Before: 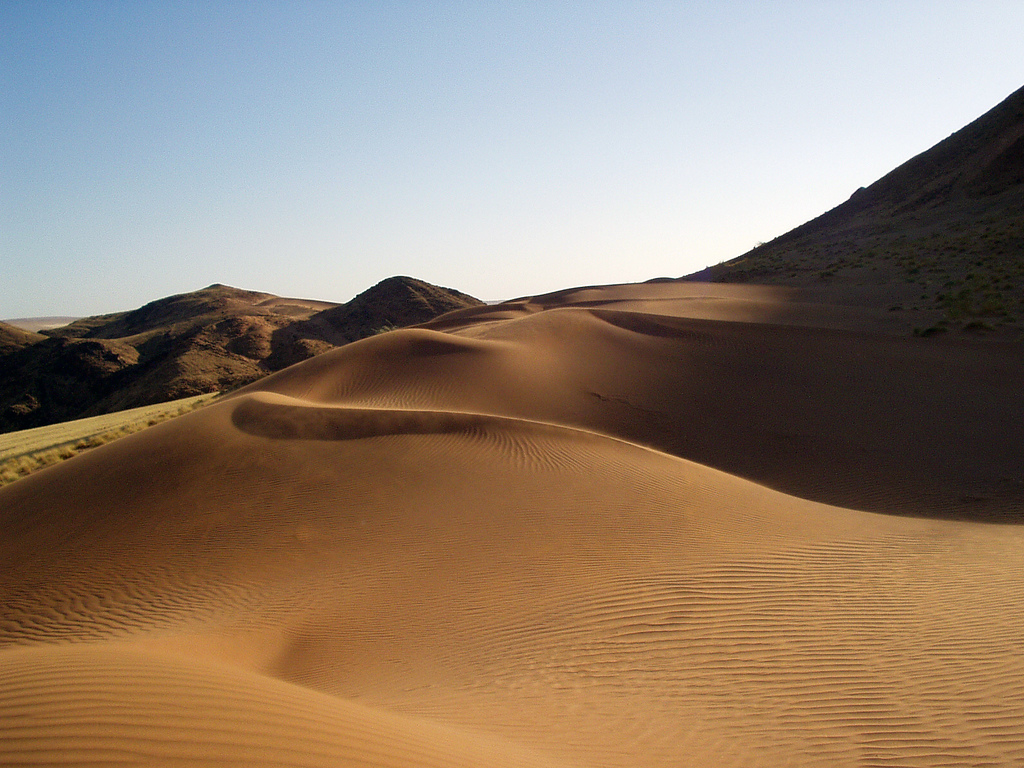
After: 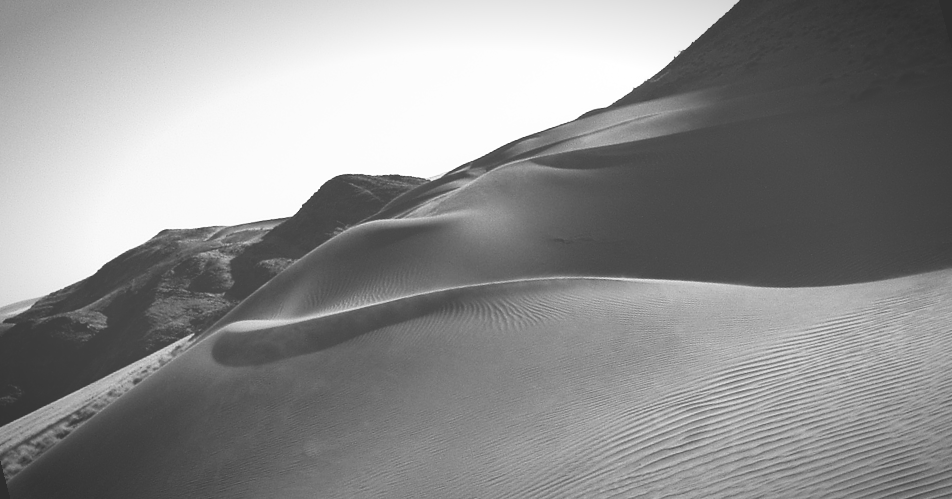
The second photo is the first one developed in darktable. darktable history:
base curve: curves: ch0 [(0, 0.036) (0.007, 0.037) (0.604, 0.887) (1, 1)], preserve colors none
vignetting: automatic ratio true
tone equalizer: on, module defaults
exposure: black level correction -0.041, exposure 0.064 EV, compensate highlight preservation false
monochrome: on, module defaults
rotate and perspective: rotation -14.8°, crop left 0.1, crop right 0.903, crop top 0.25, crop bottom 0.748
